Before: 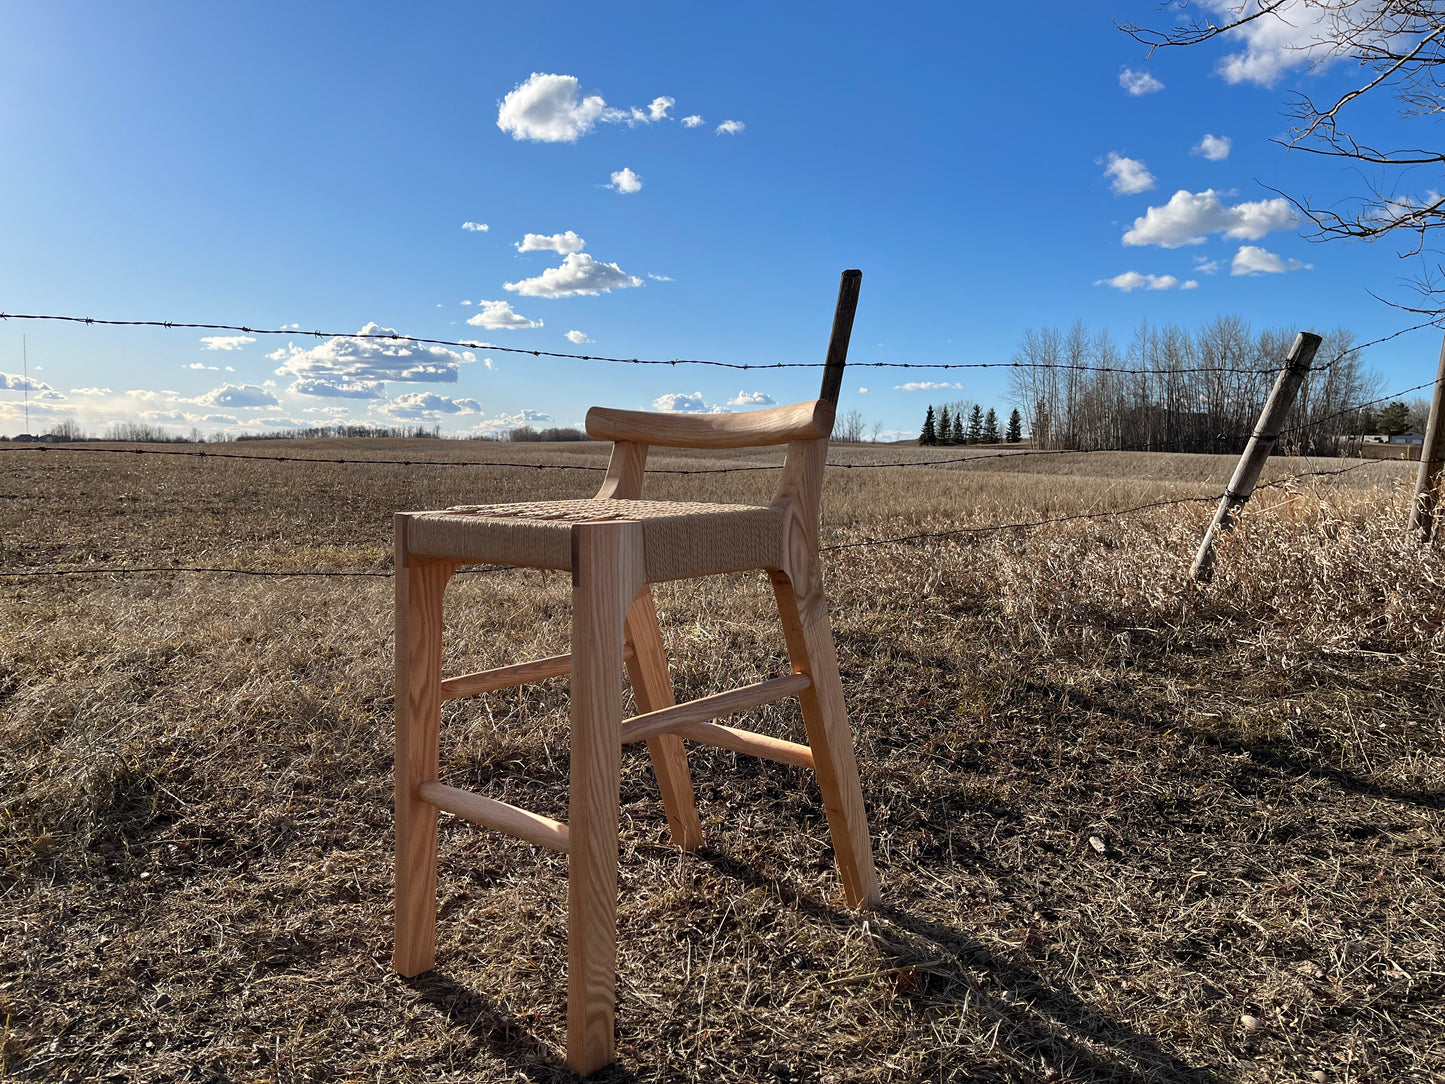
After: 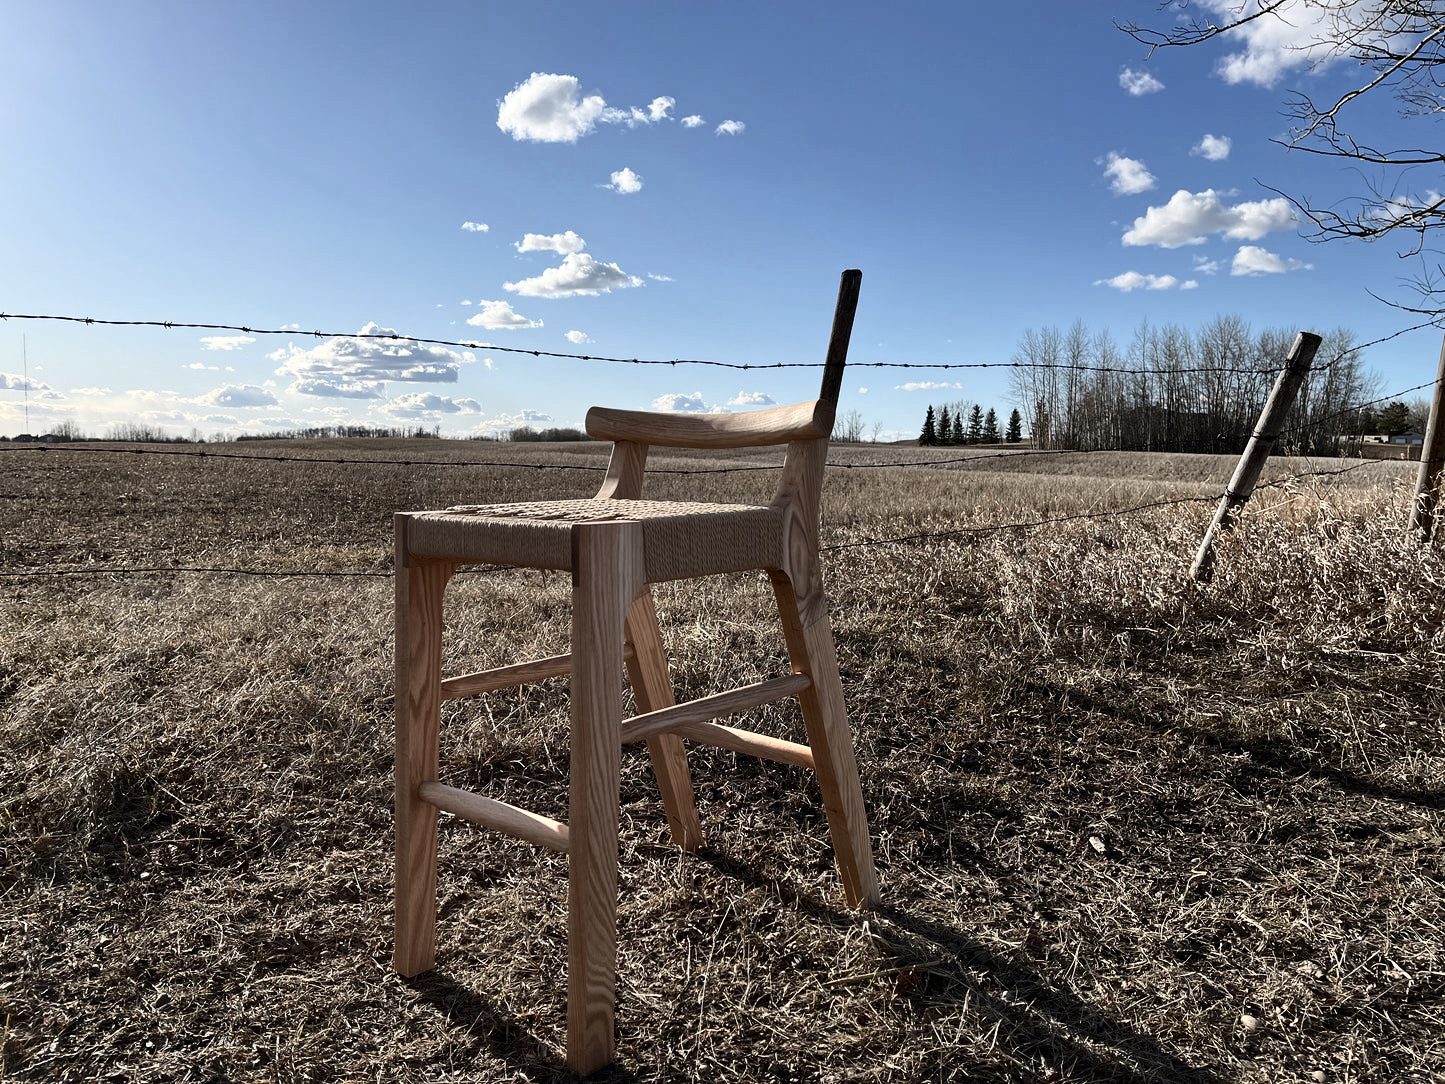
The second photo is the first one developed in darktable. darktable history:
contrast brightness saturation: contrast 0.248, saturation -0.315
